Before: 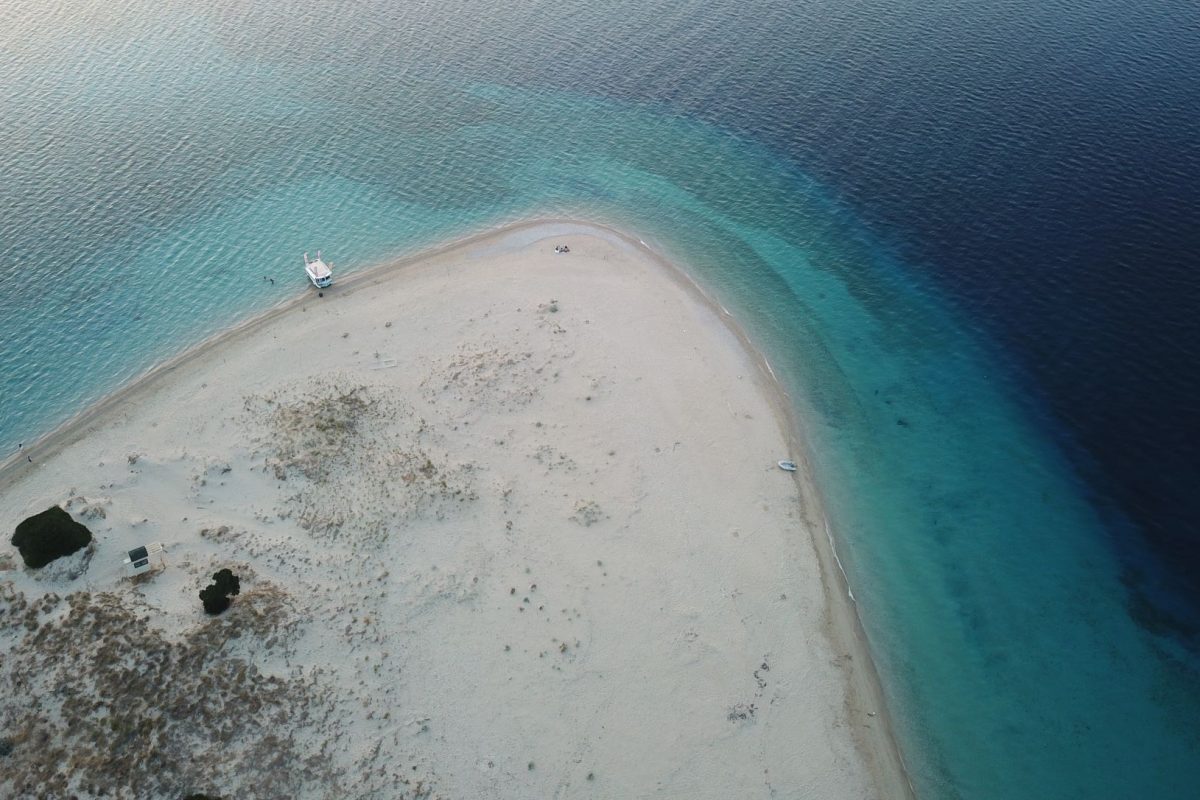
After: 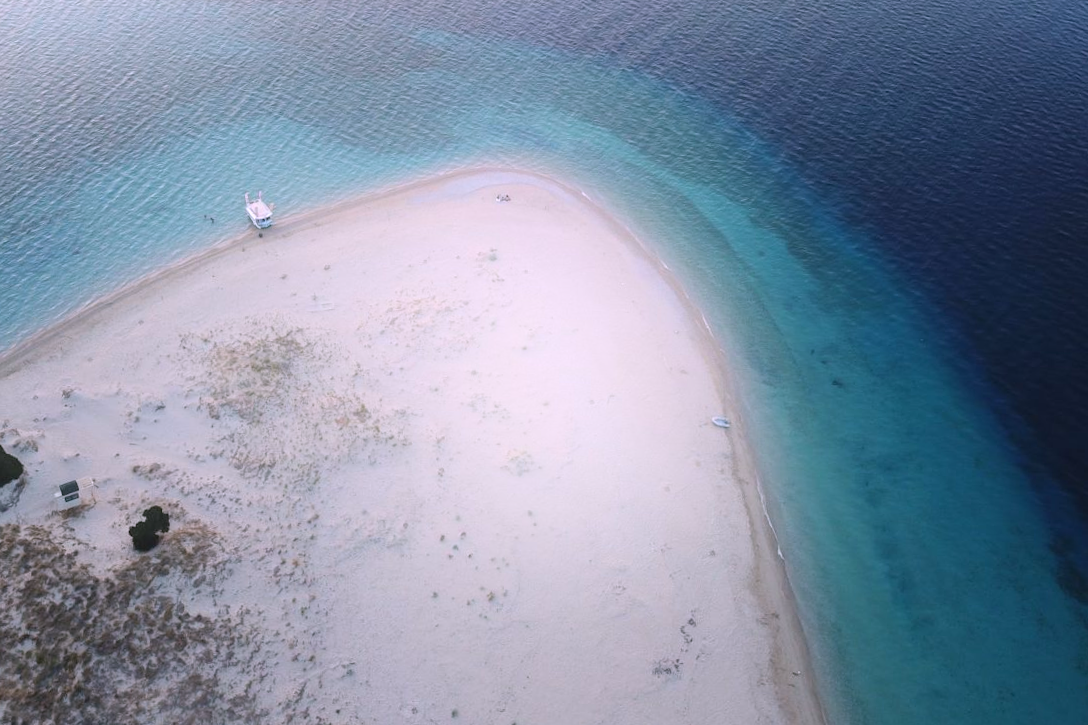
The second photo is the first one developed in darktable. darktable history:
bloom: threshold 82.5%, strength 16.25%
crop and rotate: angle -1.96°, left 3.097%, top 4.154%, right 1.586%, bottom 0.529%
white balance: red 1.066, blue 1.119
